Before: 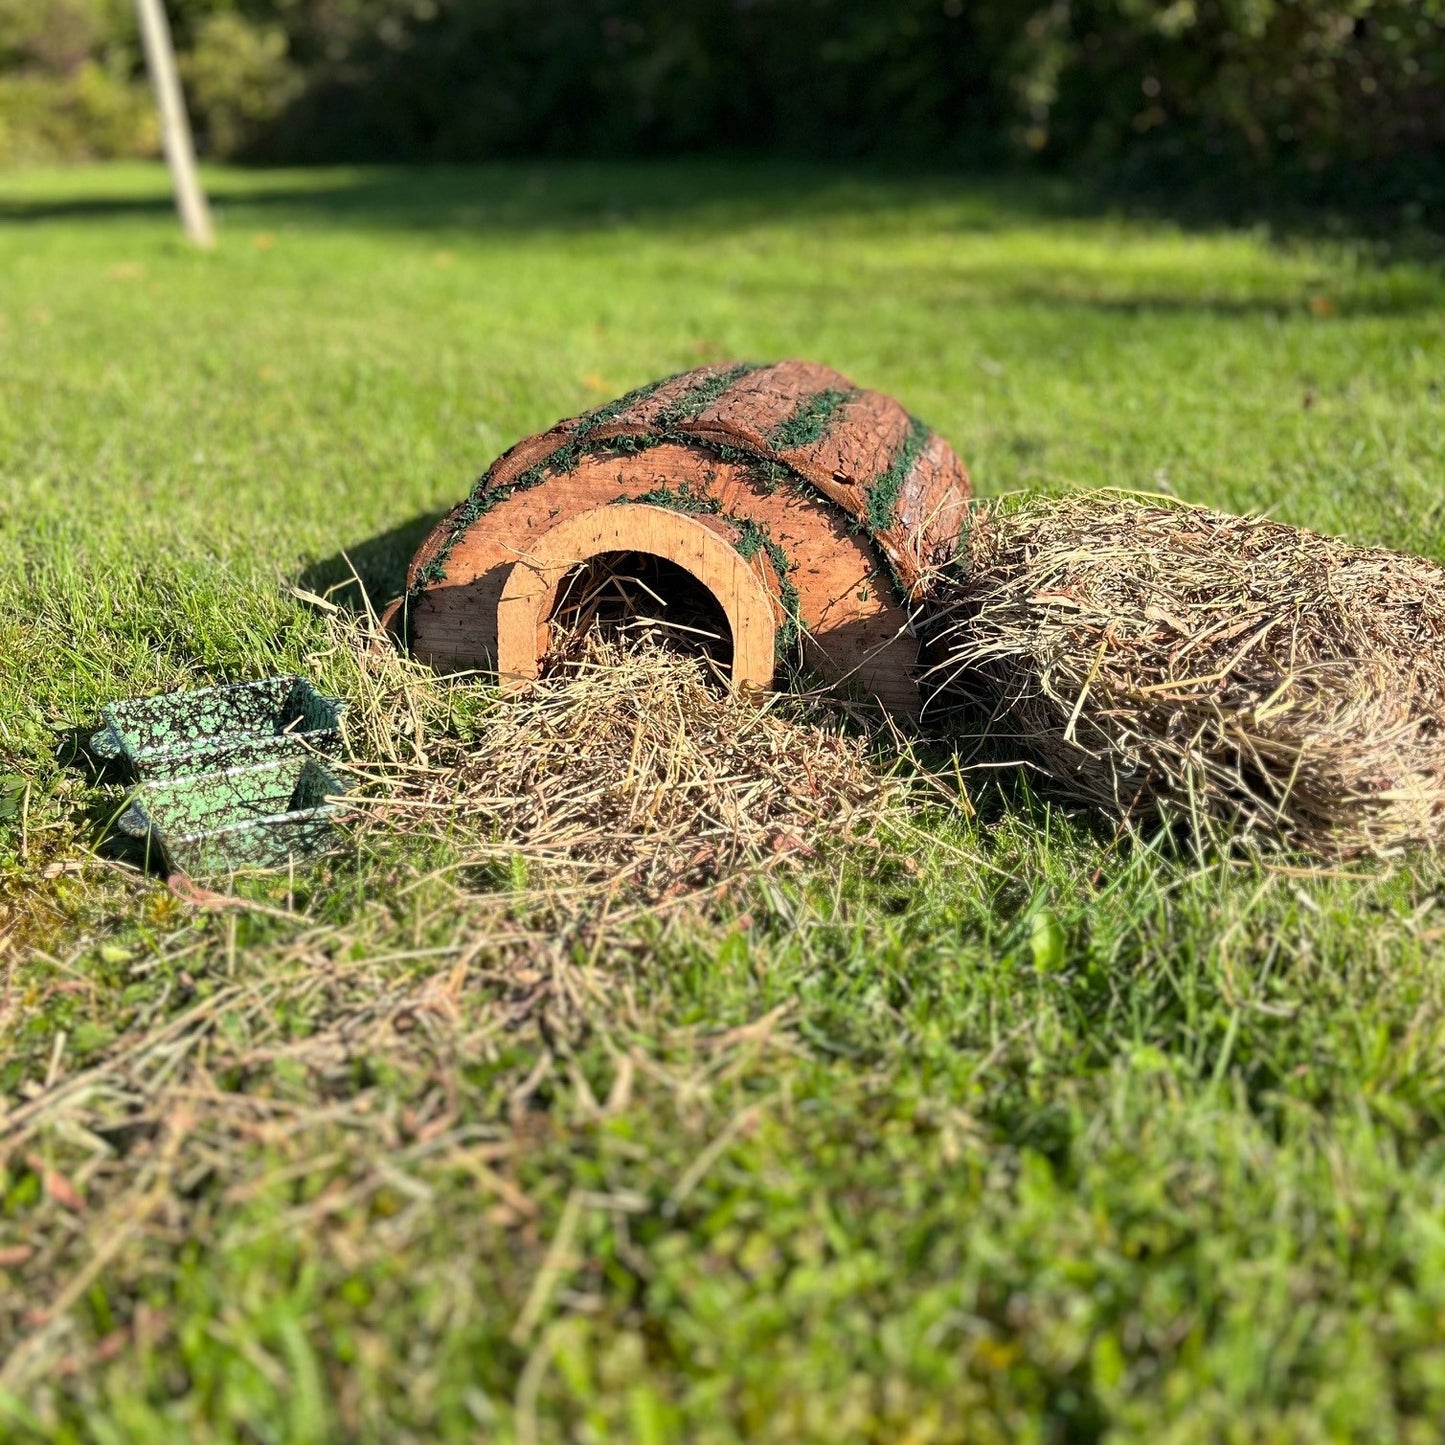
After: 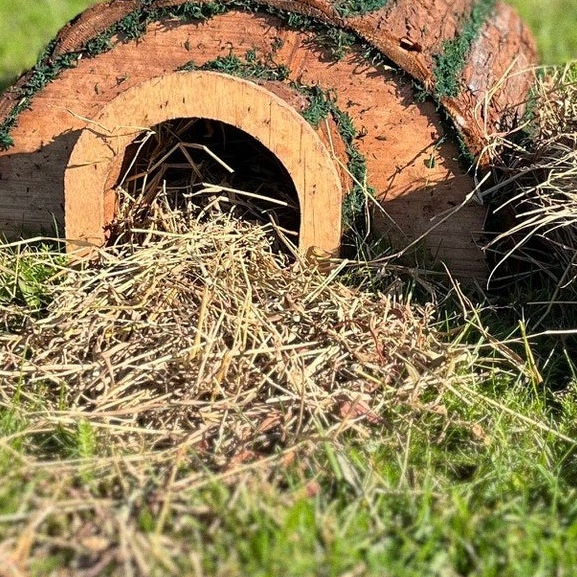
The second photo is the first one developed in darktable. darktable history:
grain: coarseness 0.09 ISO
crop: left 30%, top 30%, right 30%, bottom 30%
